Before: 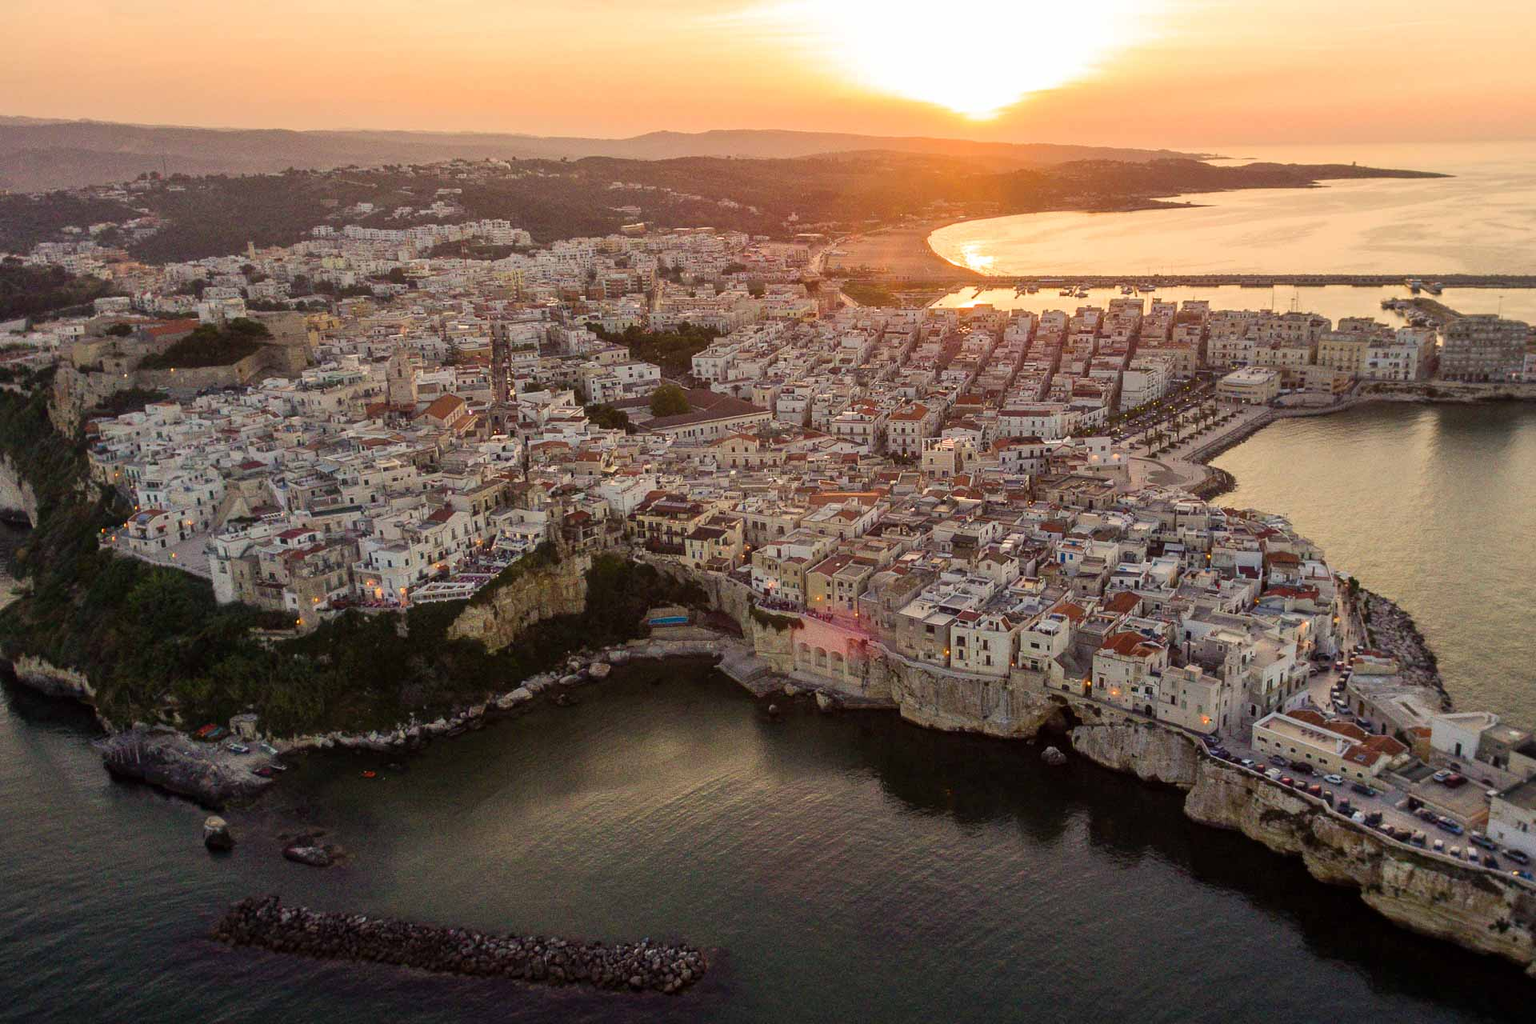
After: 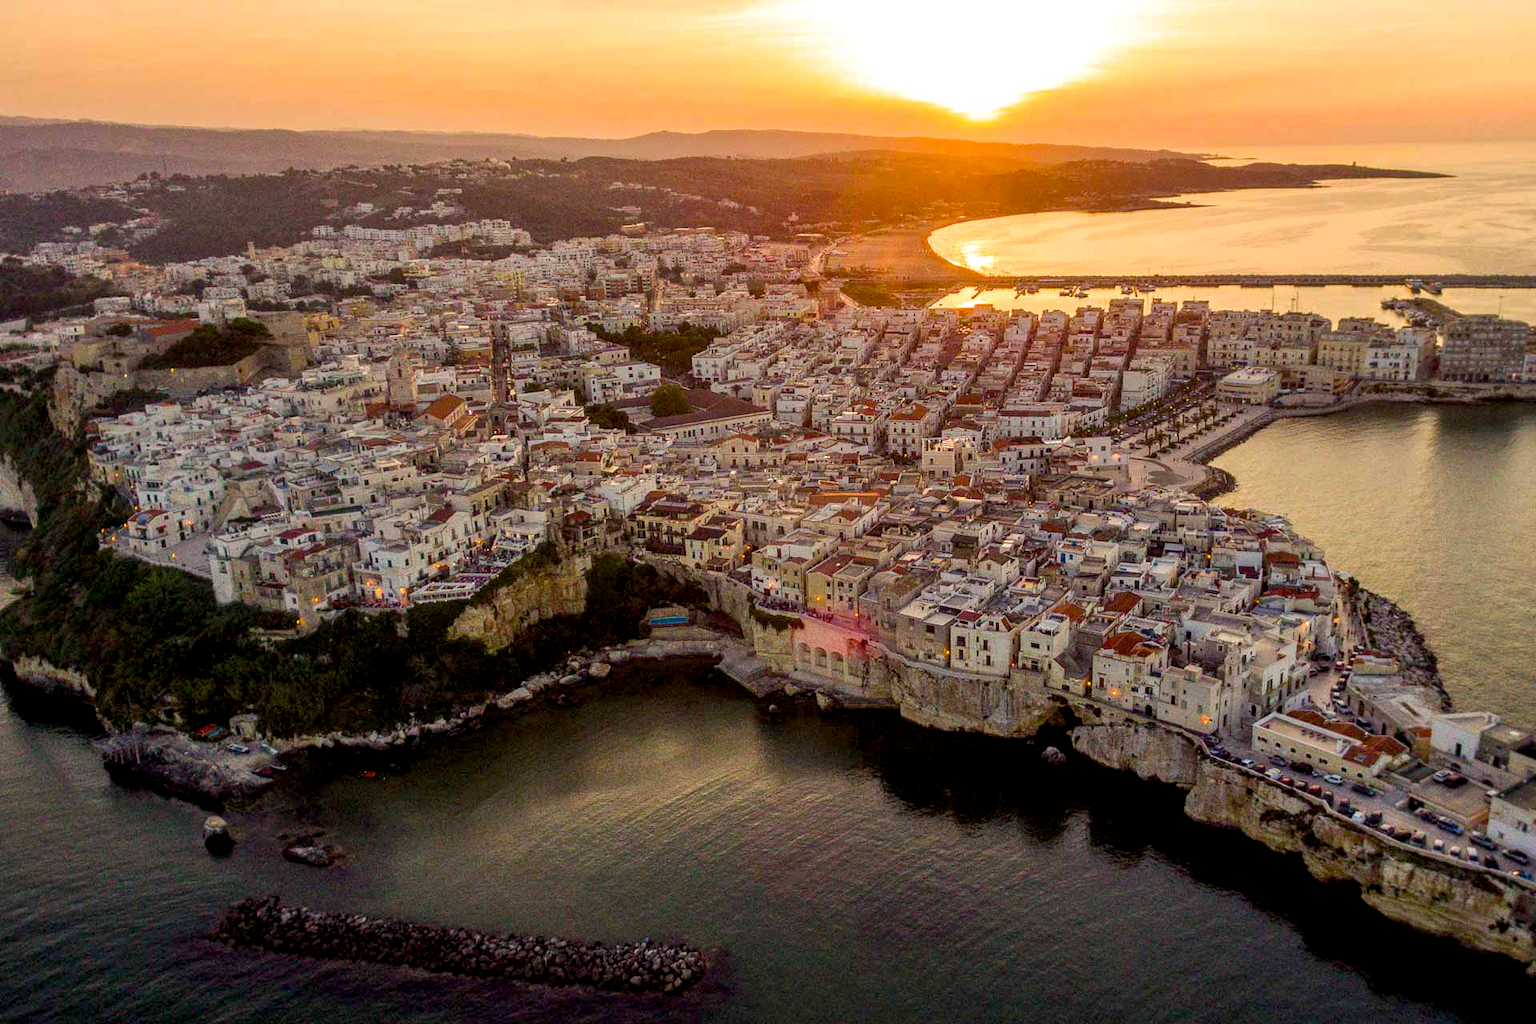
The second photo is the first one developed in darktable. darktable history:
local contrast: on, module defaults
color balance rgb: global offset › luminance -0.473%, perceptual saturation grading › global saturation 30.519%
